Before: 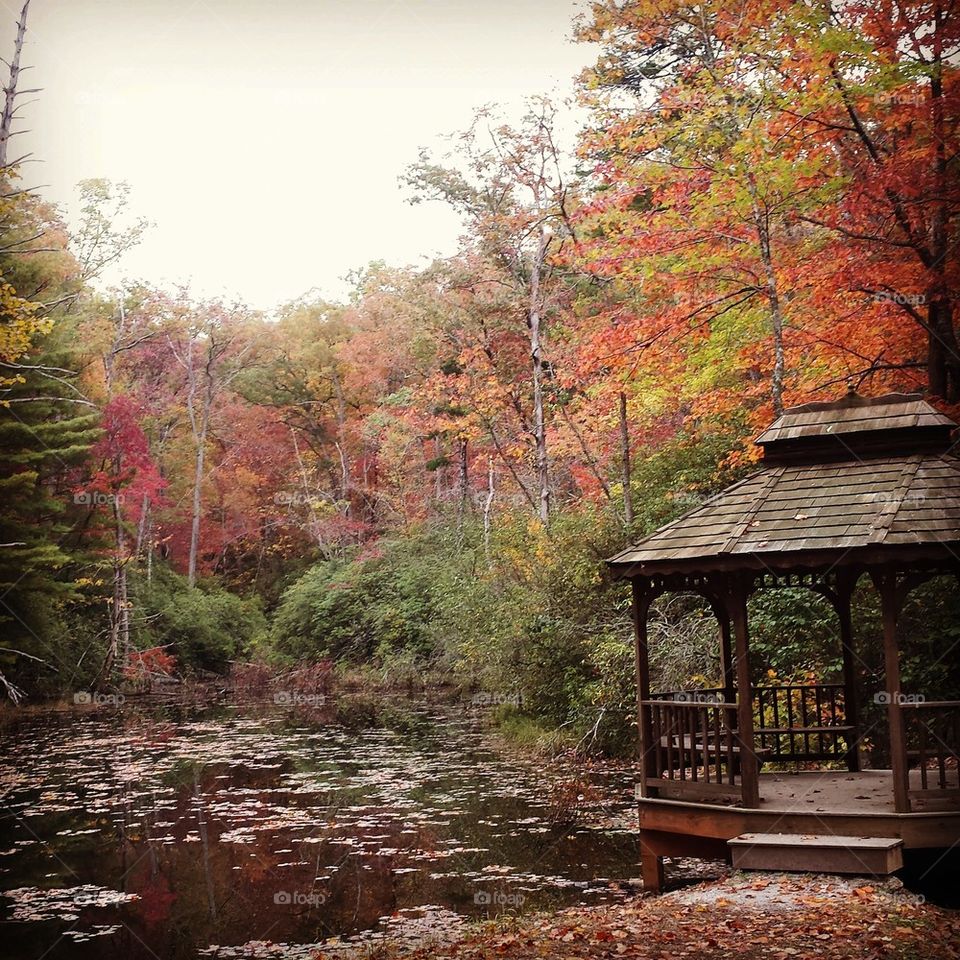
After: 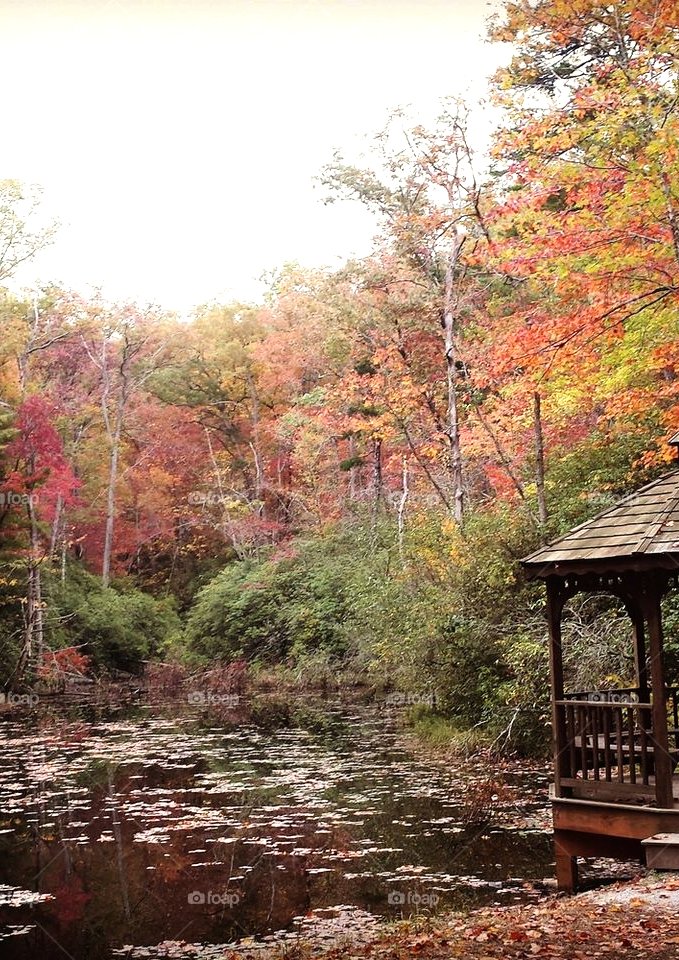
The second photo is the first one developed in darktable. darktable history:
crop and rotate: left 9.027%, right 20.153%
tone equalizer: -8 EV -0.406 EV, -7 EV -0.424 EV, -6 EV -0.346 EV, -5 EV -0.185 EV, -3 EV 0.228 EV, -2 EV 0.356 EV, -1 EV 0.407 EV, +0 EV 0.445 EV
